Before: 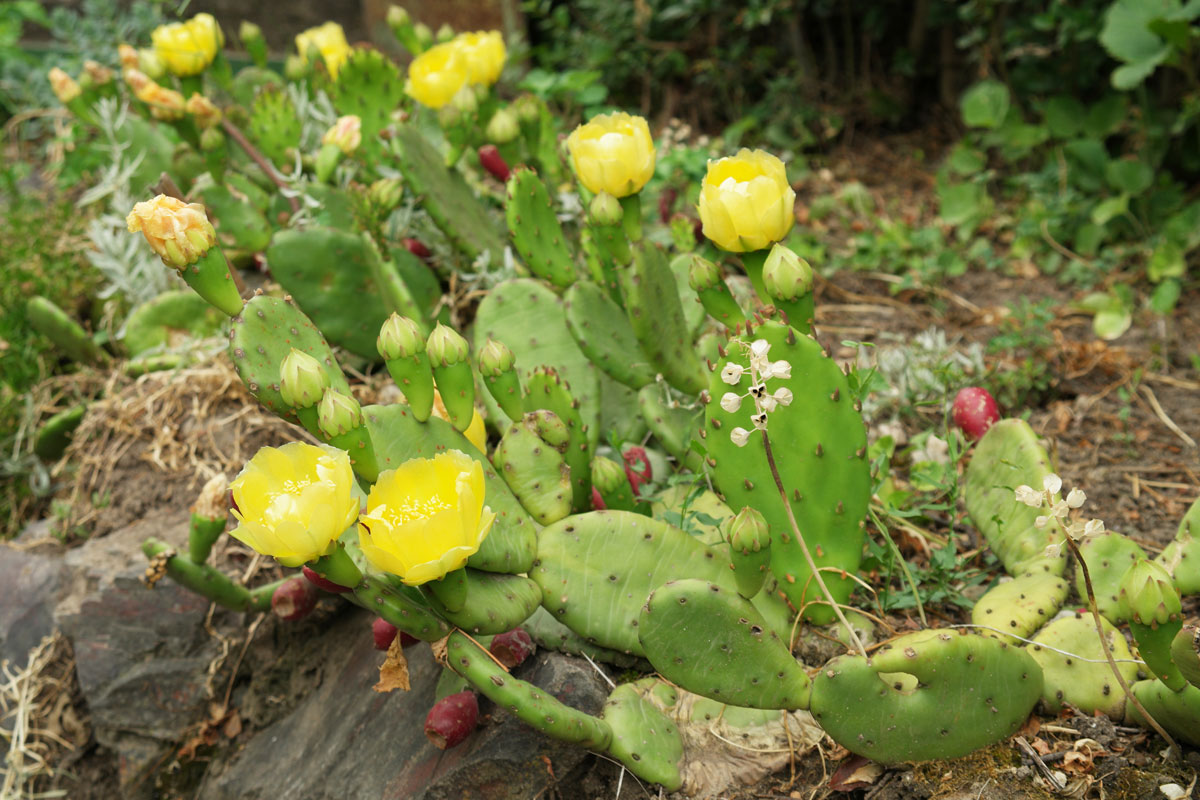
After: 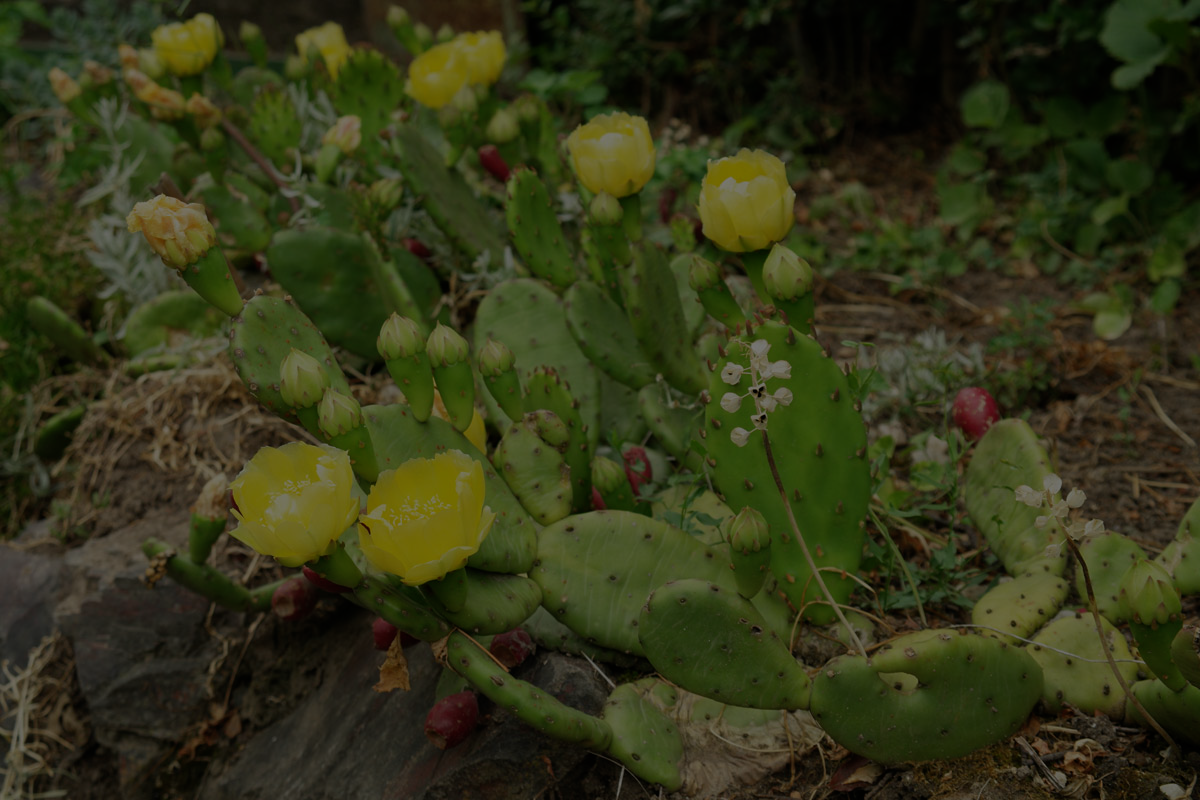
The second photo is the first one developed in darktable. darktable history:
exposure: exposure -2.422 EV, compensate highlight preservation false
